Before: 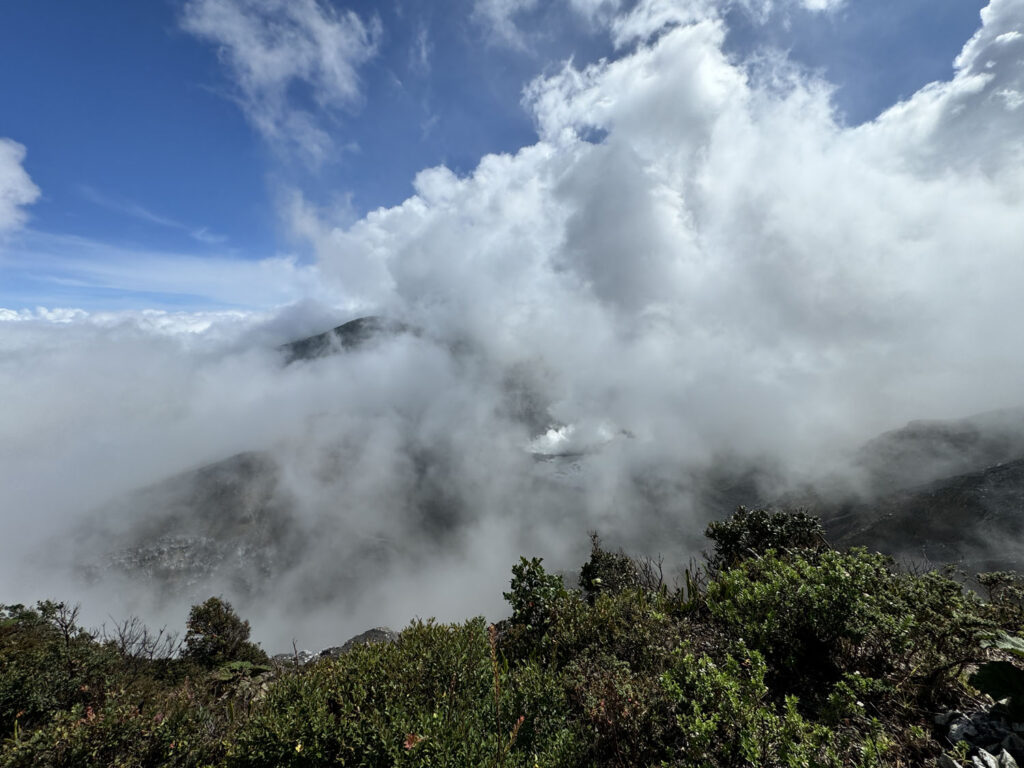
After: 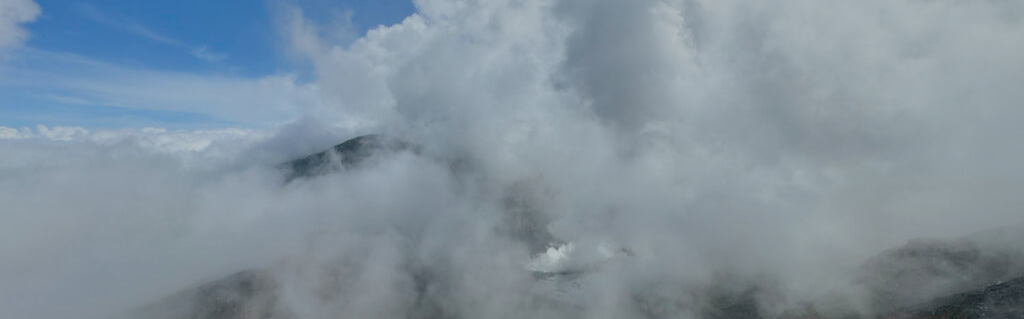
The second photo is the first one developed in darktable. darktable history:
shadows and highlights: shadows 39.74, highlights -59.82
color balance rgb: perceptual saturation grading › global saturation 14.83%, global vibrance 8.626%
filmic rgb: middle gray luminance 18.39%, black relative exposure -10.5 EV, white relative exposure 3.42 EV, threshold 5.97 EV, target black luminance 0%, hardness 6.06, latitude 98.8%, contrast 0.853, shadows ↔ highlights balance 0.561%, add noise in highlights 0.001, preserve chrominance no, color science v4 (2020), enable highlight reconstruction true
crop and rotate: top 23.8%, bottom 34.657%
